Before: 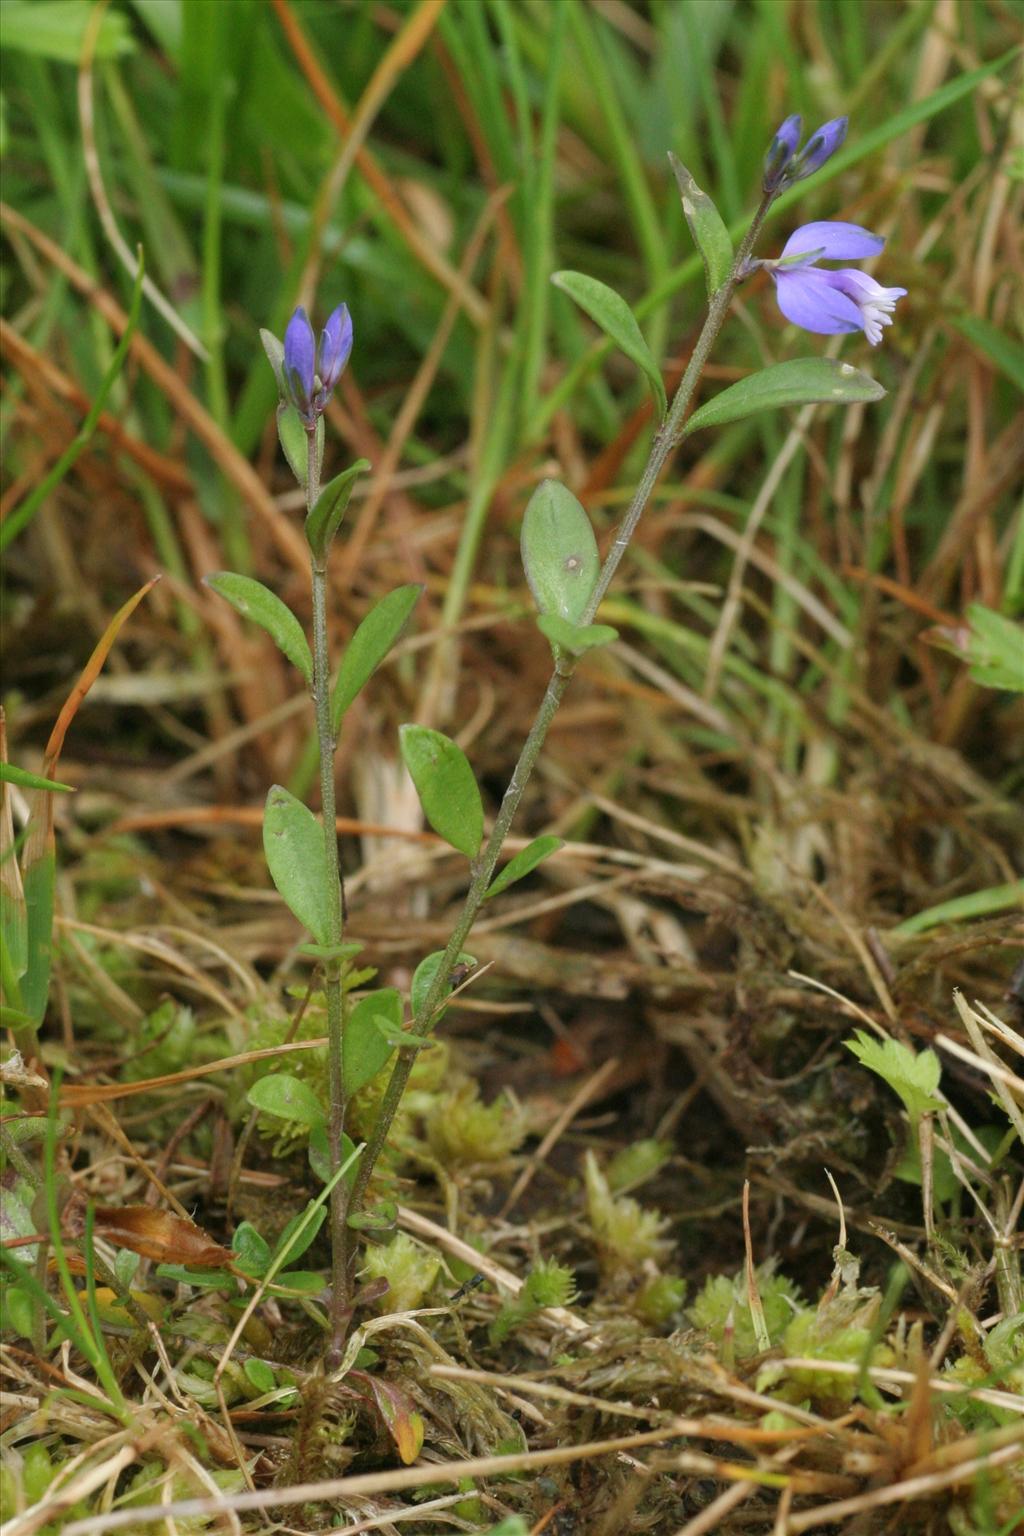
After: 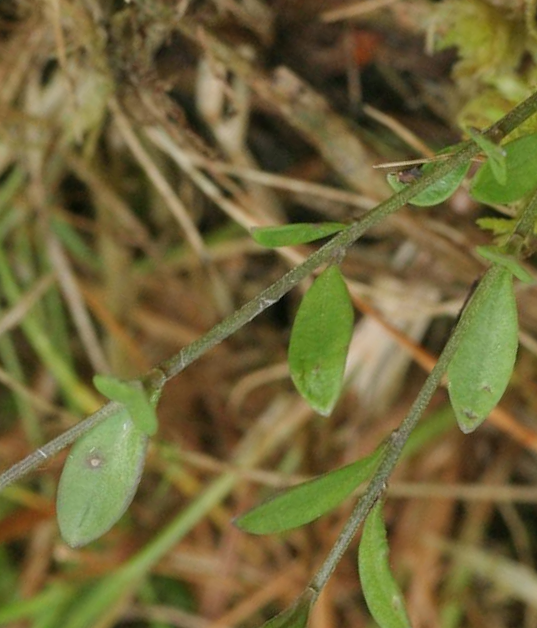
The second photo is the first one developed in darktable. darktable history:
crop and rotate: angle 147.88°, left 9.124%, top 15.649%, right 4.547%, bottom 17.11%
exposure: exposure -0.155 EV, compensate highlight preservation false
shadows and highlights: shadows 59.81, soften with gaussian
